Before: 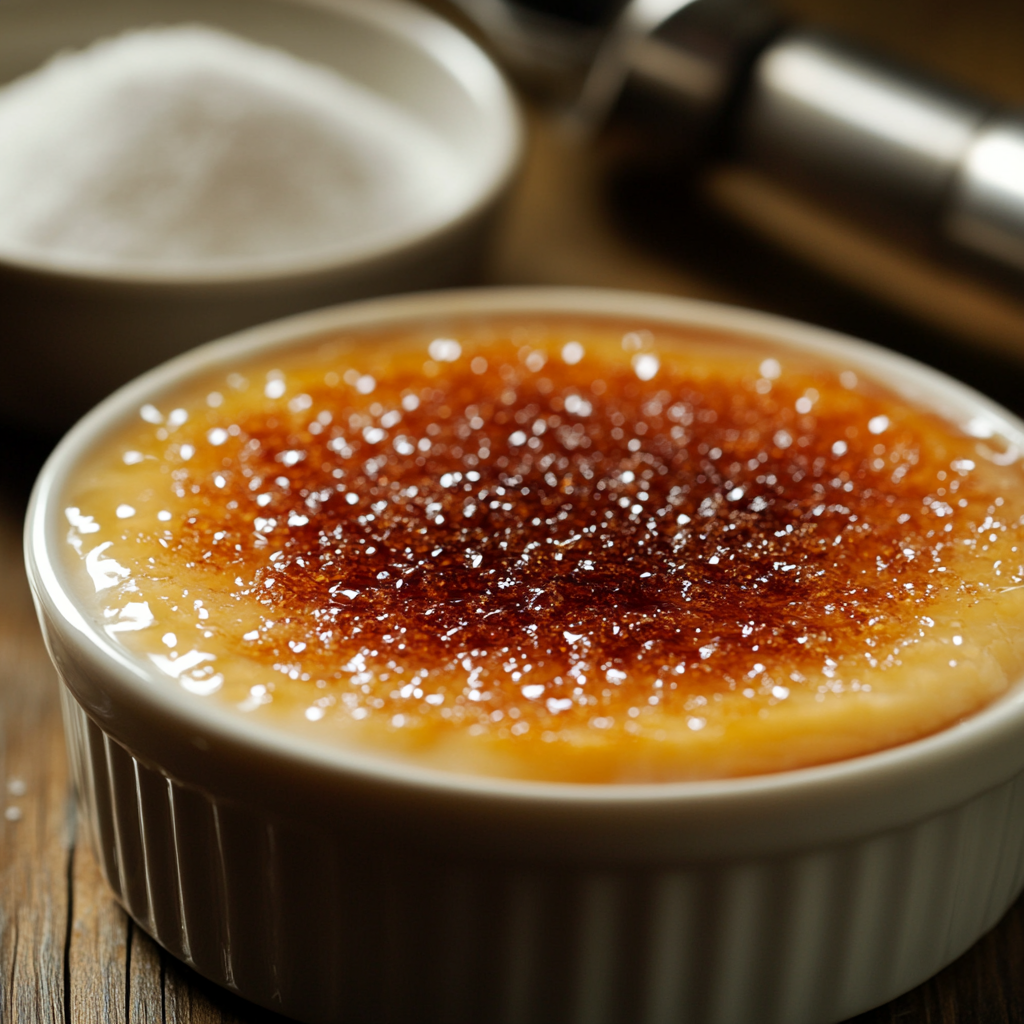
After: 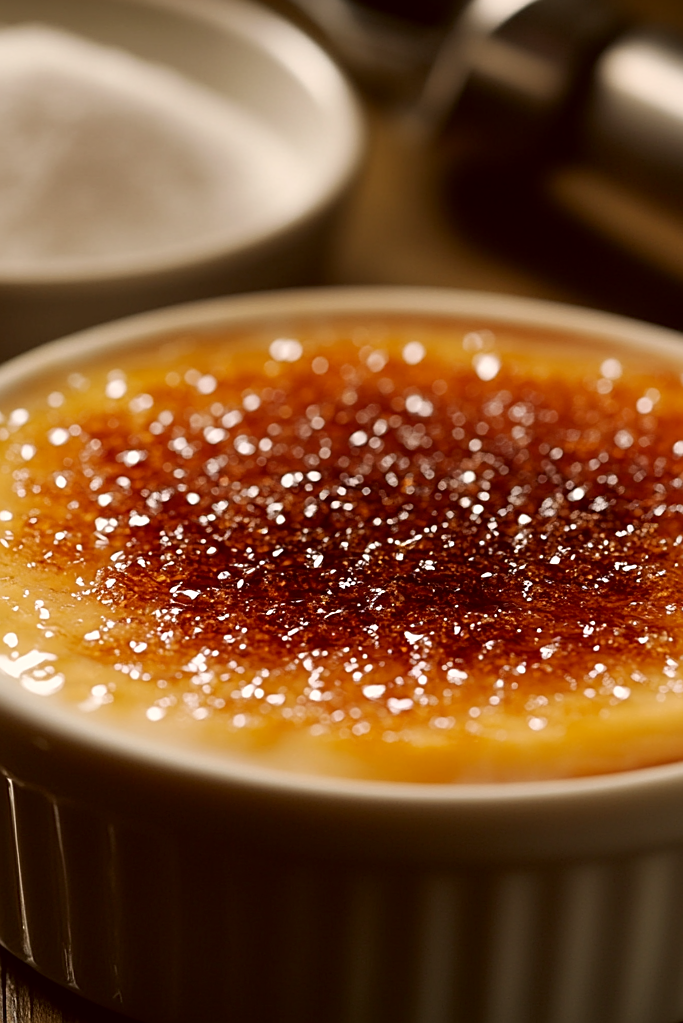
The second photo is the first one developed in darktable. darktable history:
crop and rotate: left 15.591%, right 17.701%
sharpen: on, module defaults
color correction: highlights a* 6.35, highlights b* 8.26, shadows a* 6.16, shadows b* 7.33, saturation 0.924
